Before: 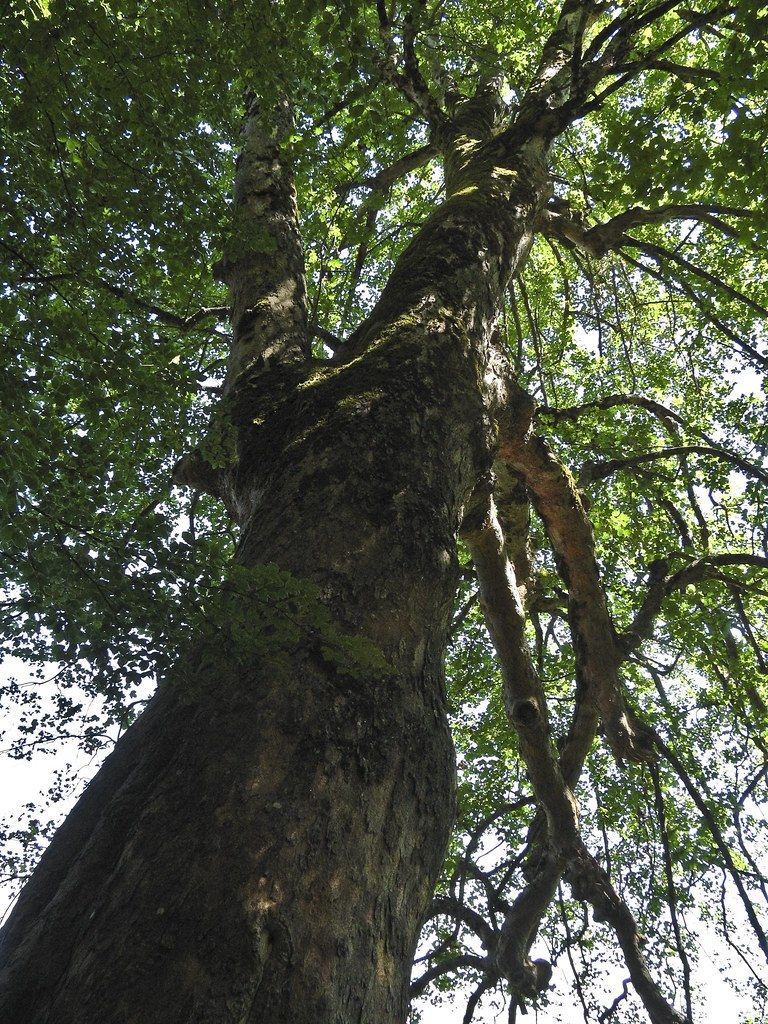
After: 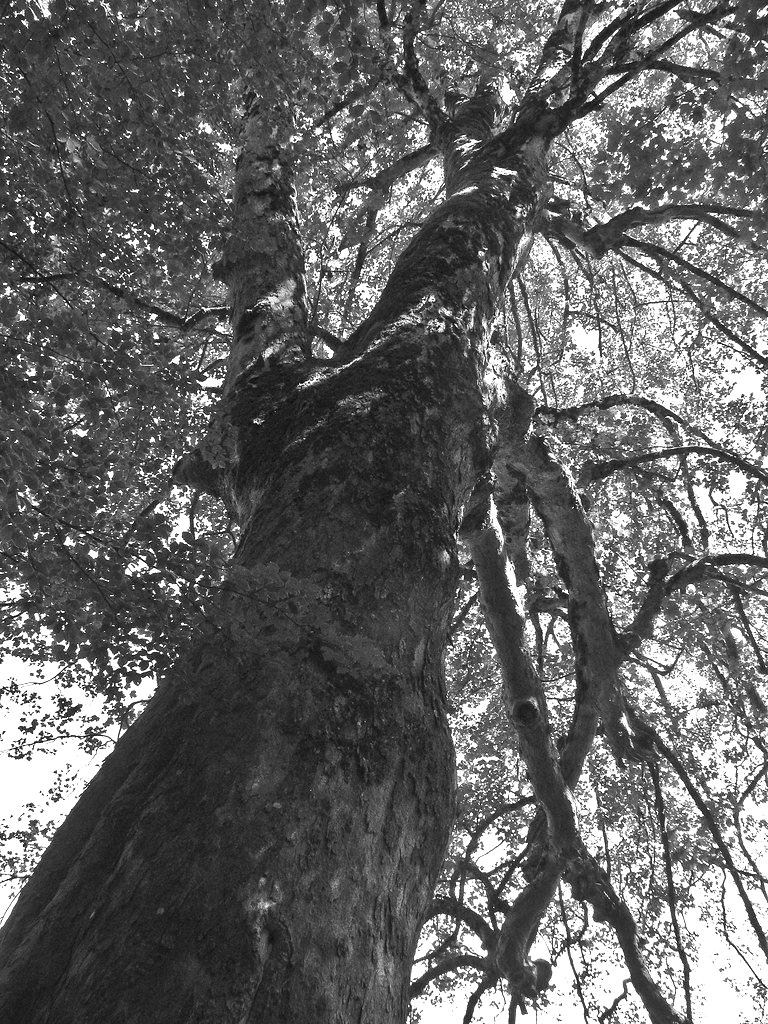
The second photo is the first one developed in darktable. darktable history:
exposure: black level correction 0, exposure 0.7 EV, compensate exposure bias true, compensate highlight preservation false
monochrome: a -4.13, b 5.16, size 1
